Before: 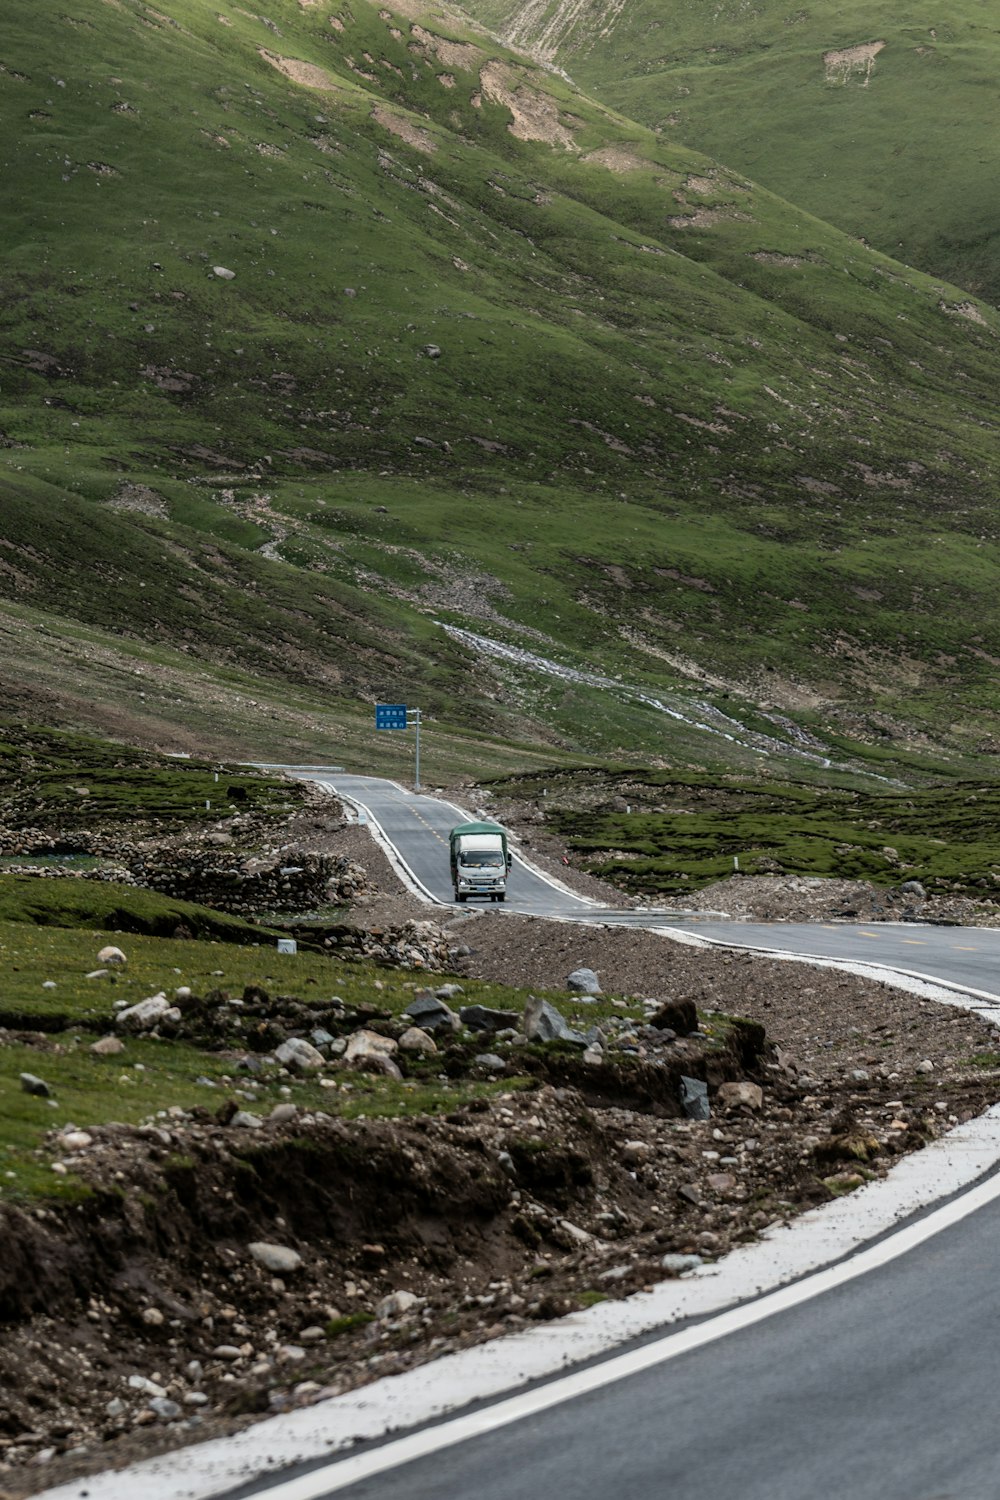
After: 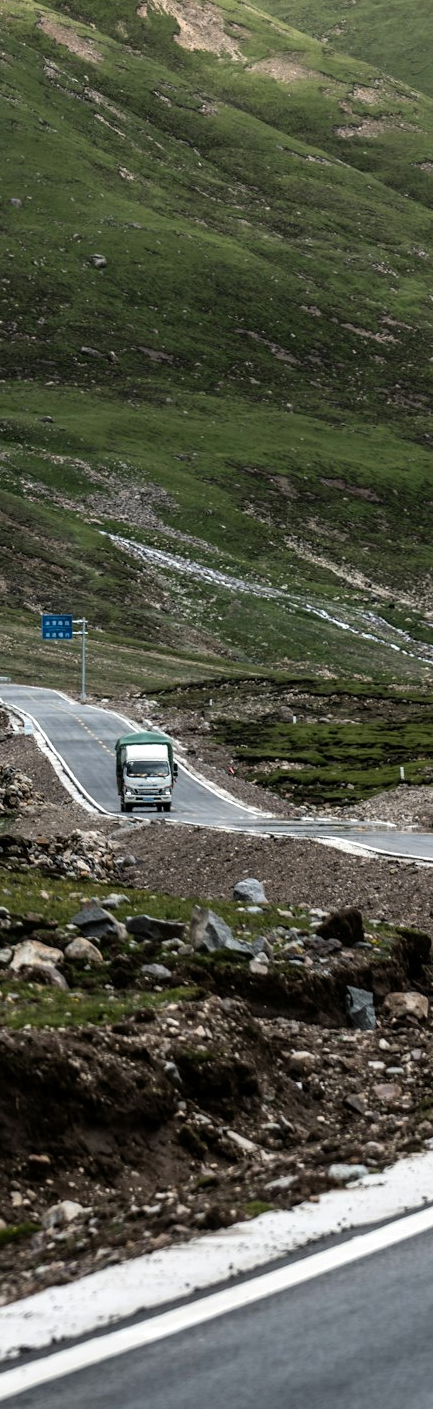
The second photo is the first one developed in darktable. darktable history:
crop: left 33.452%, top 6.025%, right 23.155%
tone equalizer: -8 EV -0.417 EV, -7 EV -0.389 EV, -6 EV -0.333 EV, -5 EV -0.222 EV, -3 EV 0.222 EV, -2 EV 0.333 EV, -1 EV 0.389 EV, +0 EV 0.417 EV, edges refinement/feathering 500, mask exposure compensation -1.57 EV, preserve details no
